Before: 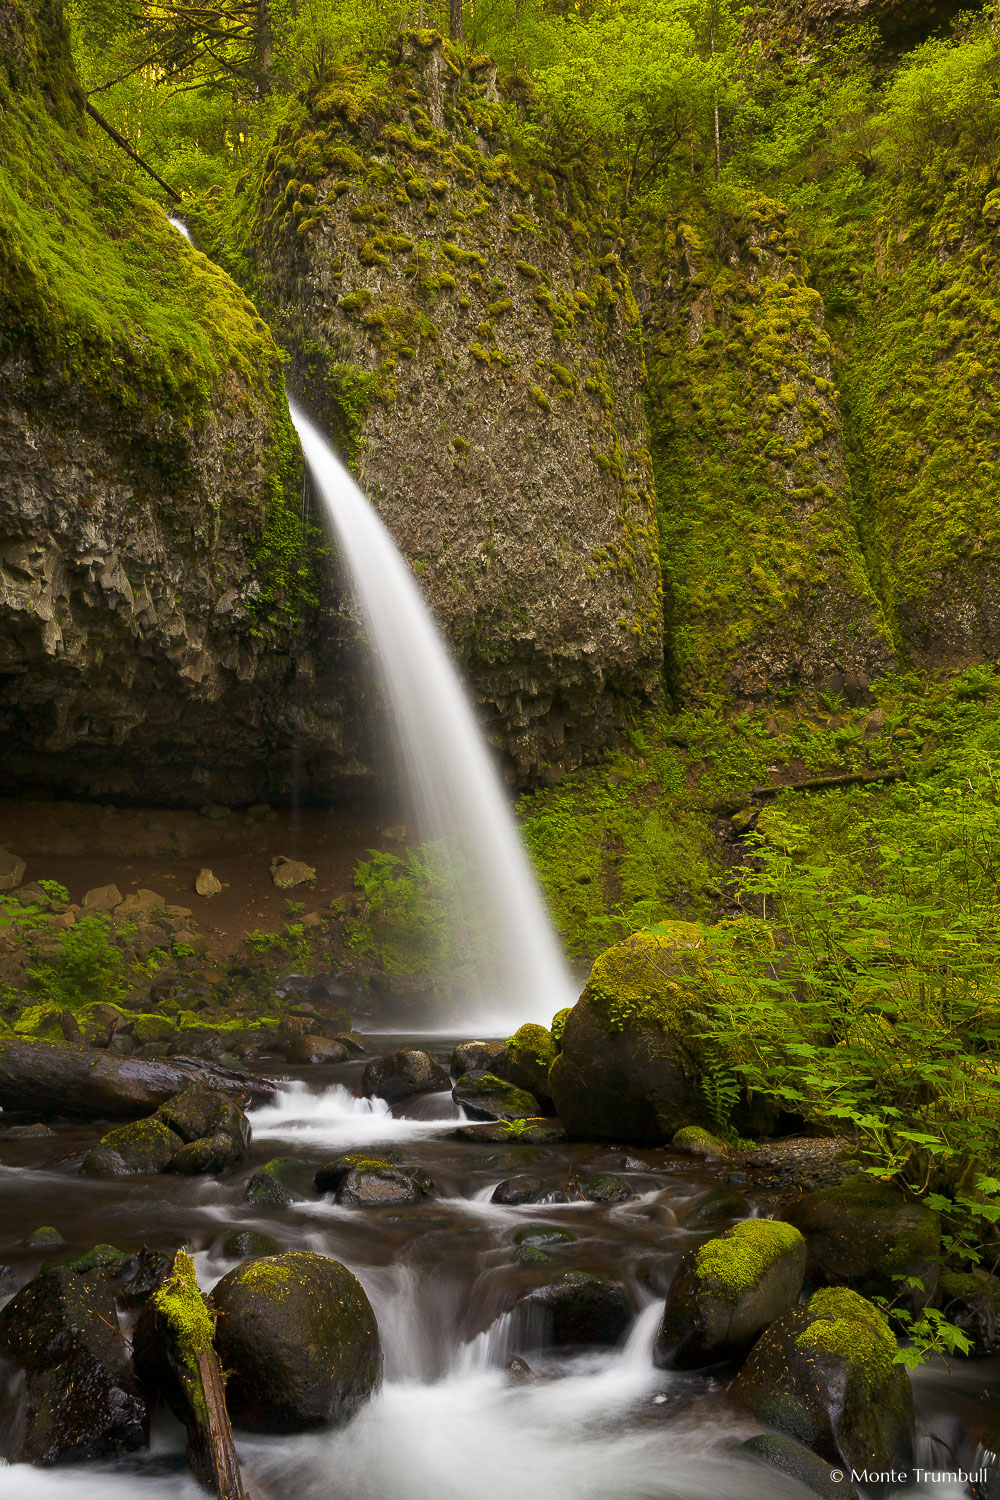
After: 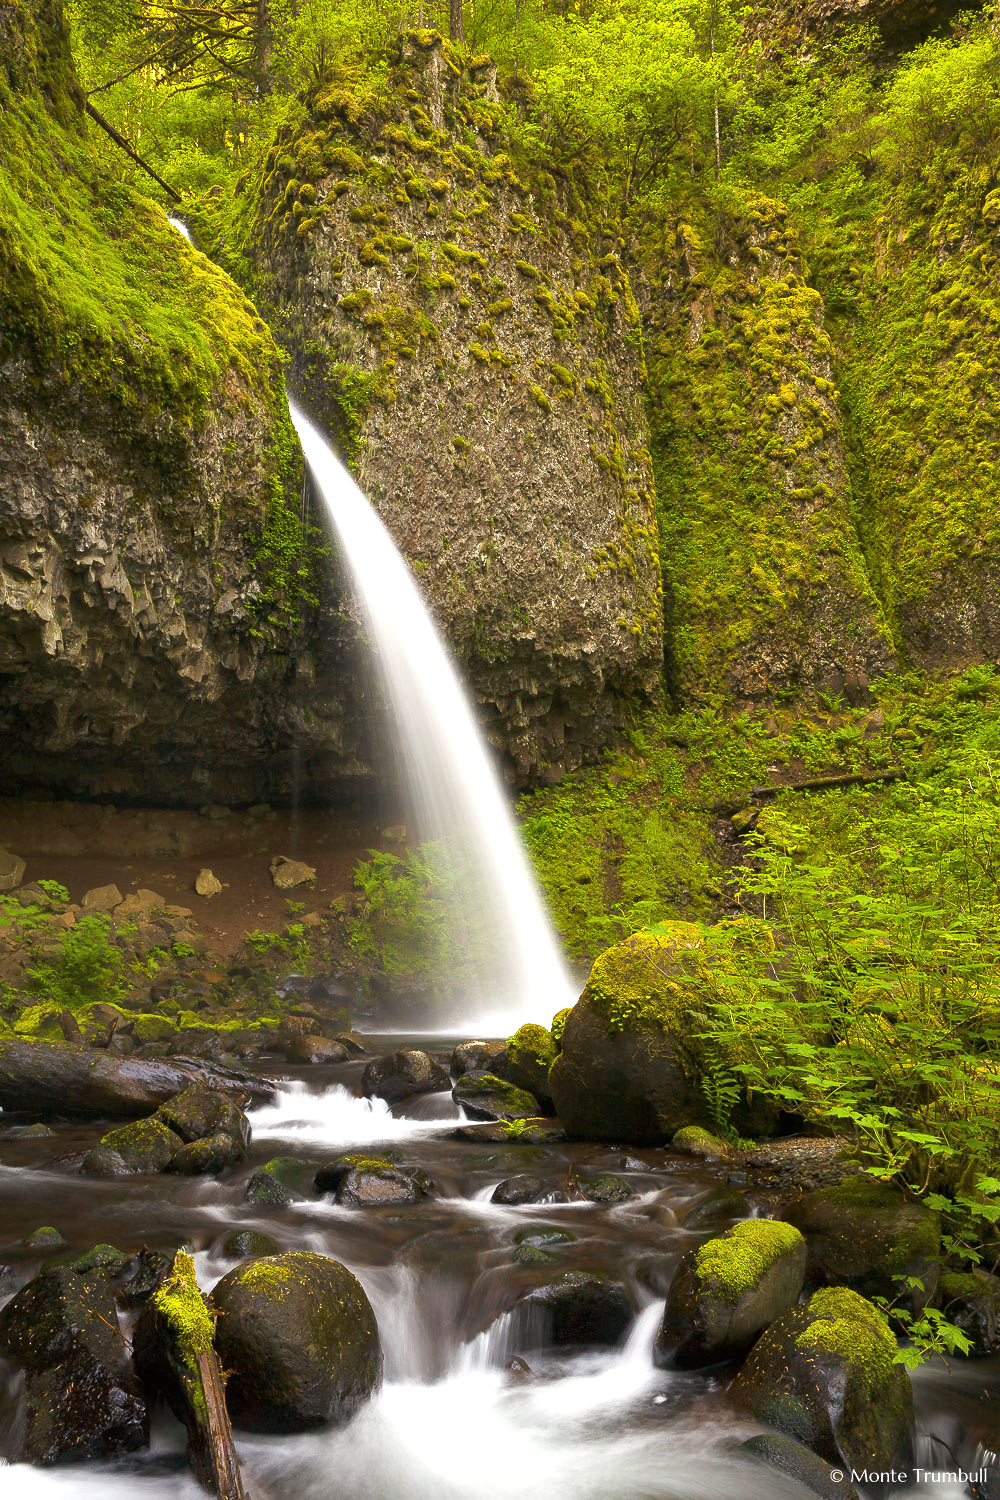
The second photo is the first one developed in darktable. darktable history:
exposure: black level correction 0, exposure 0.7 EV, compensate highlight preservation false
shadows and highlights: shadows 22.29, highlights -49.2, soften with gaussian
